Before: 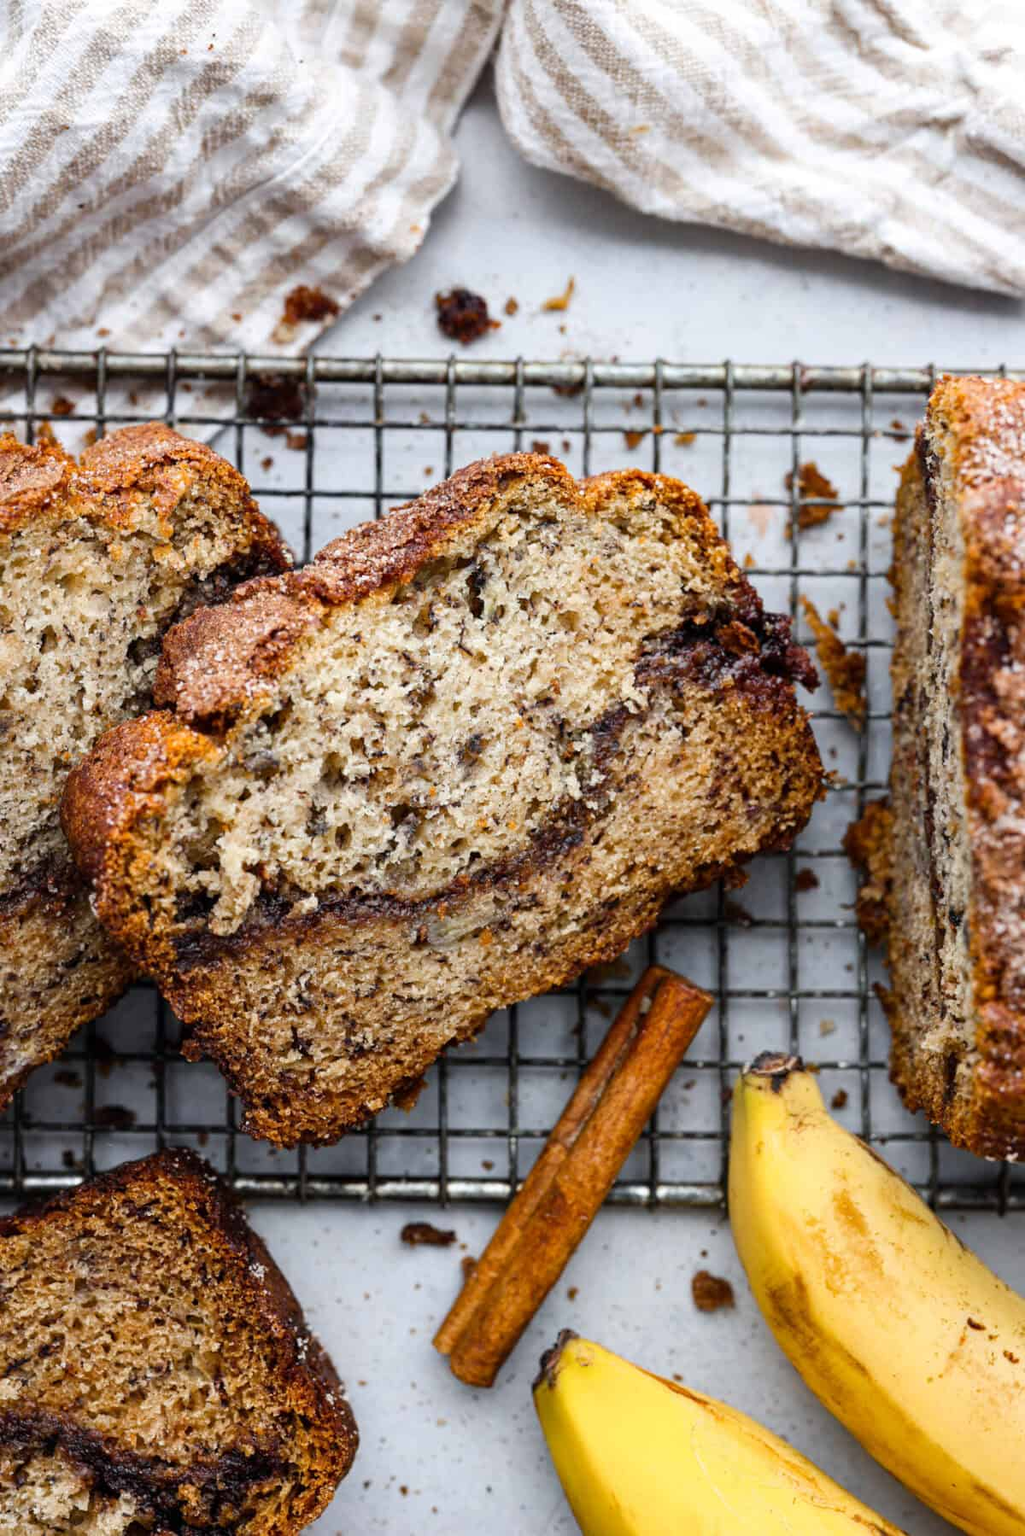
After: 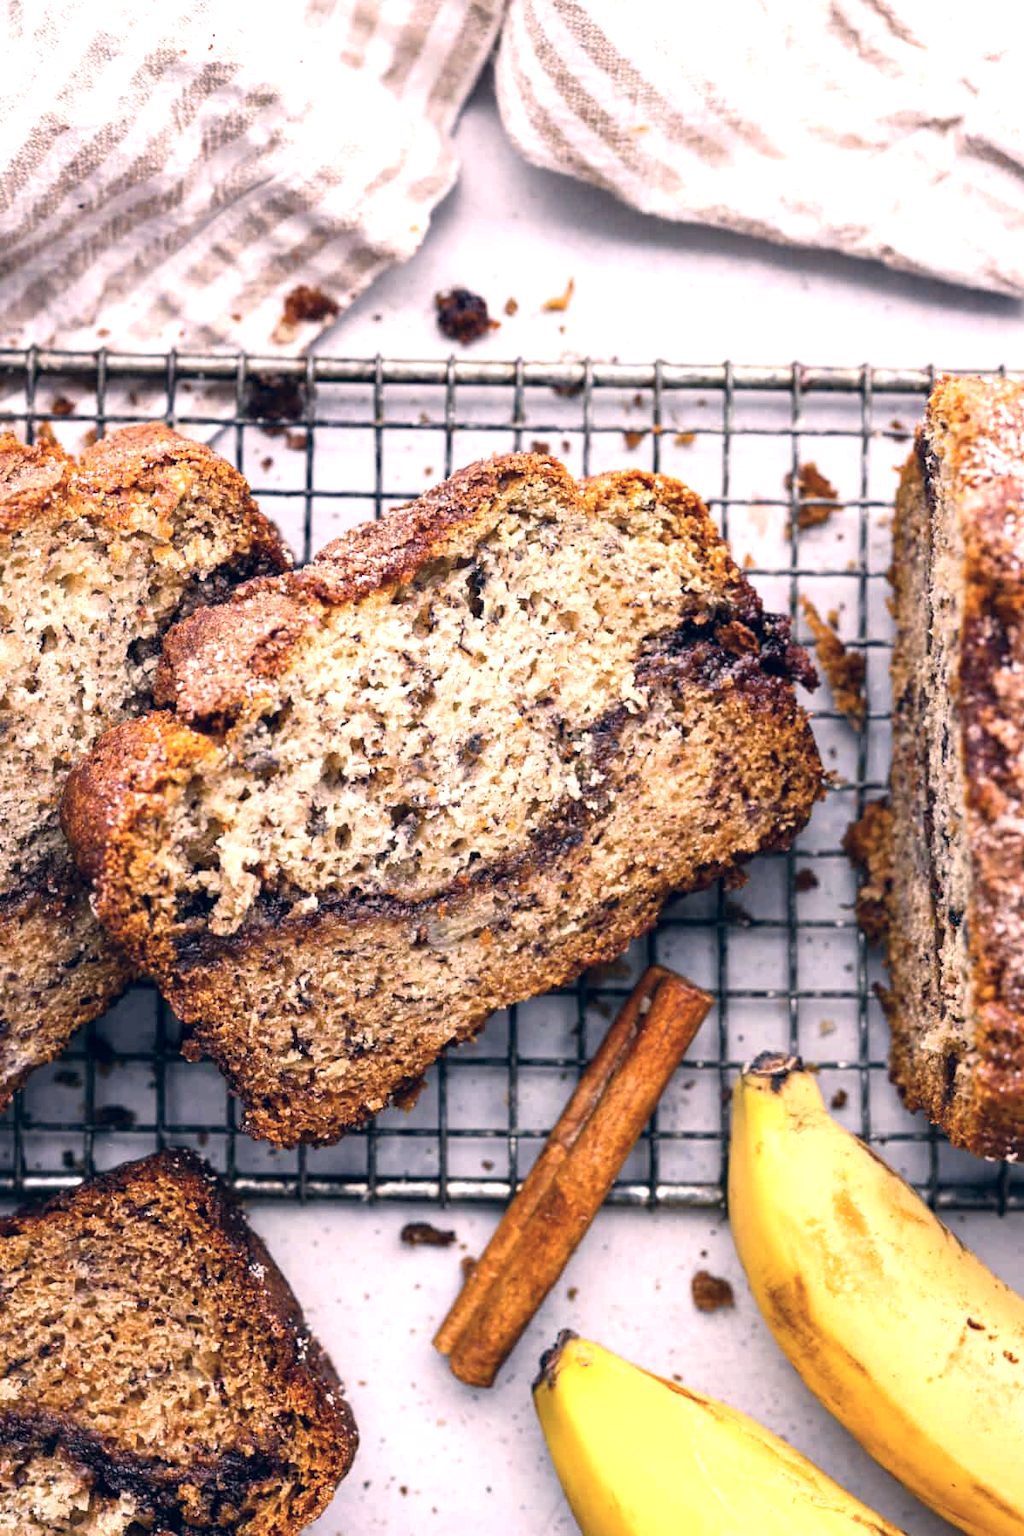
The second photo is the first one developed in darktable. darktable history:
exposure: exposure 0.664 EV, compensate highlight preservation false
color correction: highlights a* 13.82, highlights b* 5.75, shadows a* -5.67, shadows b* -15.13, saturation 0.86
